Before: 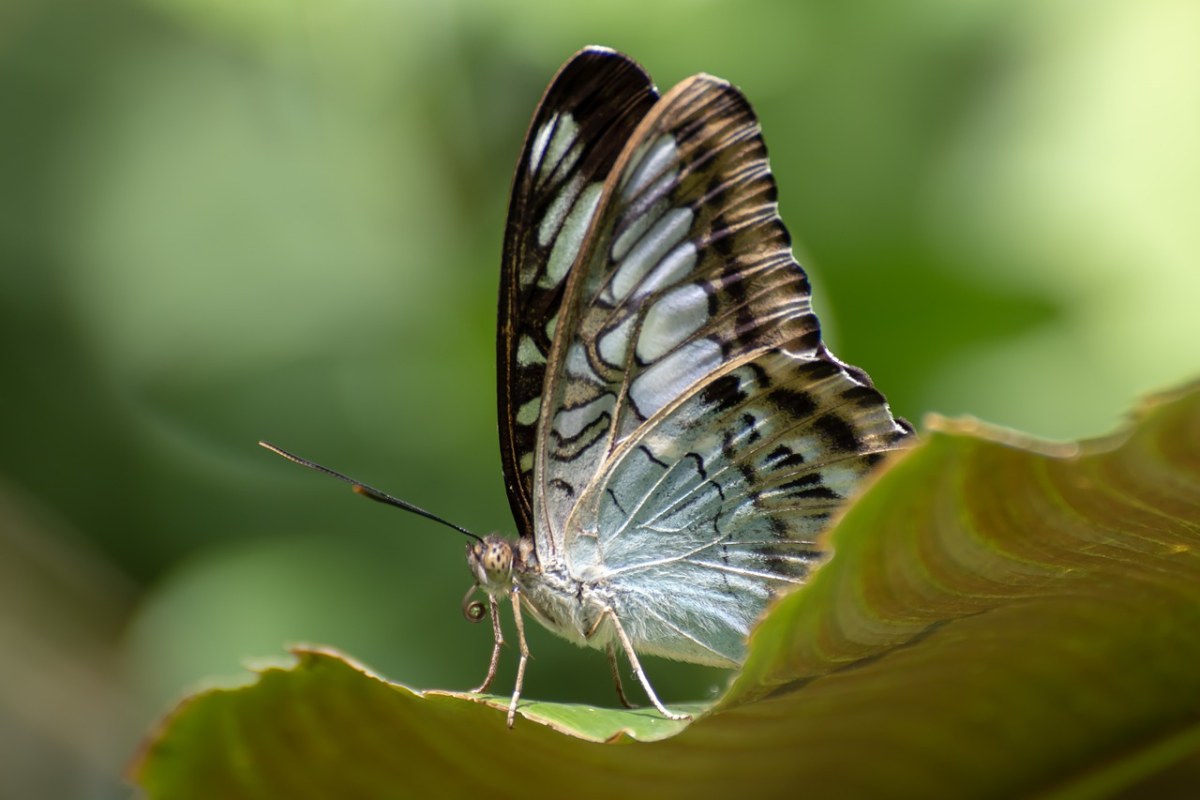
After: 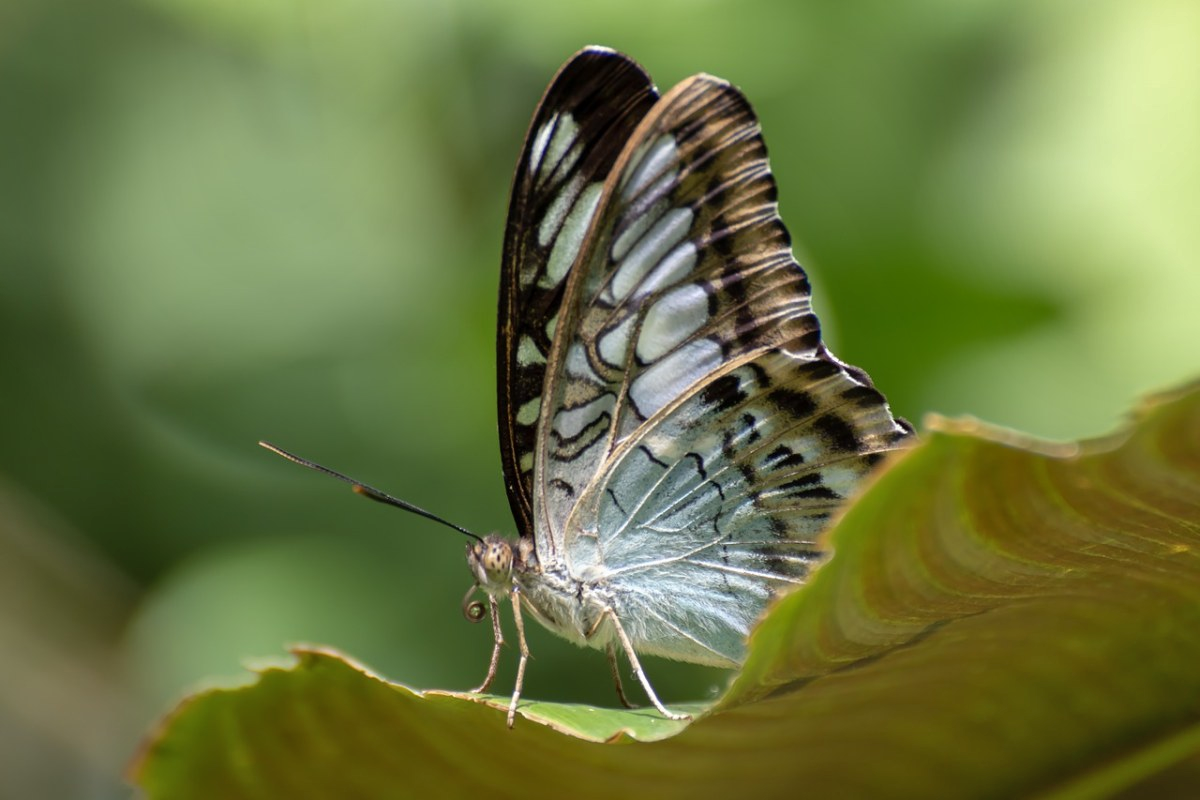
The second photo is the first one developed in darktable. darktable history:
shadows and highlights: shadows 53.09, soften with gaussian
